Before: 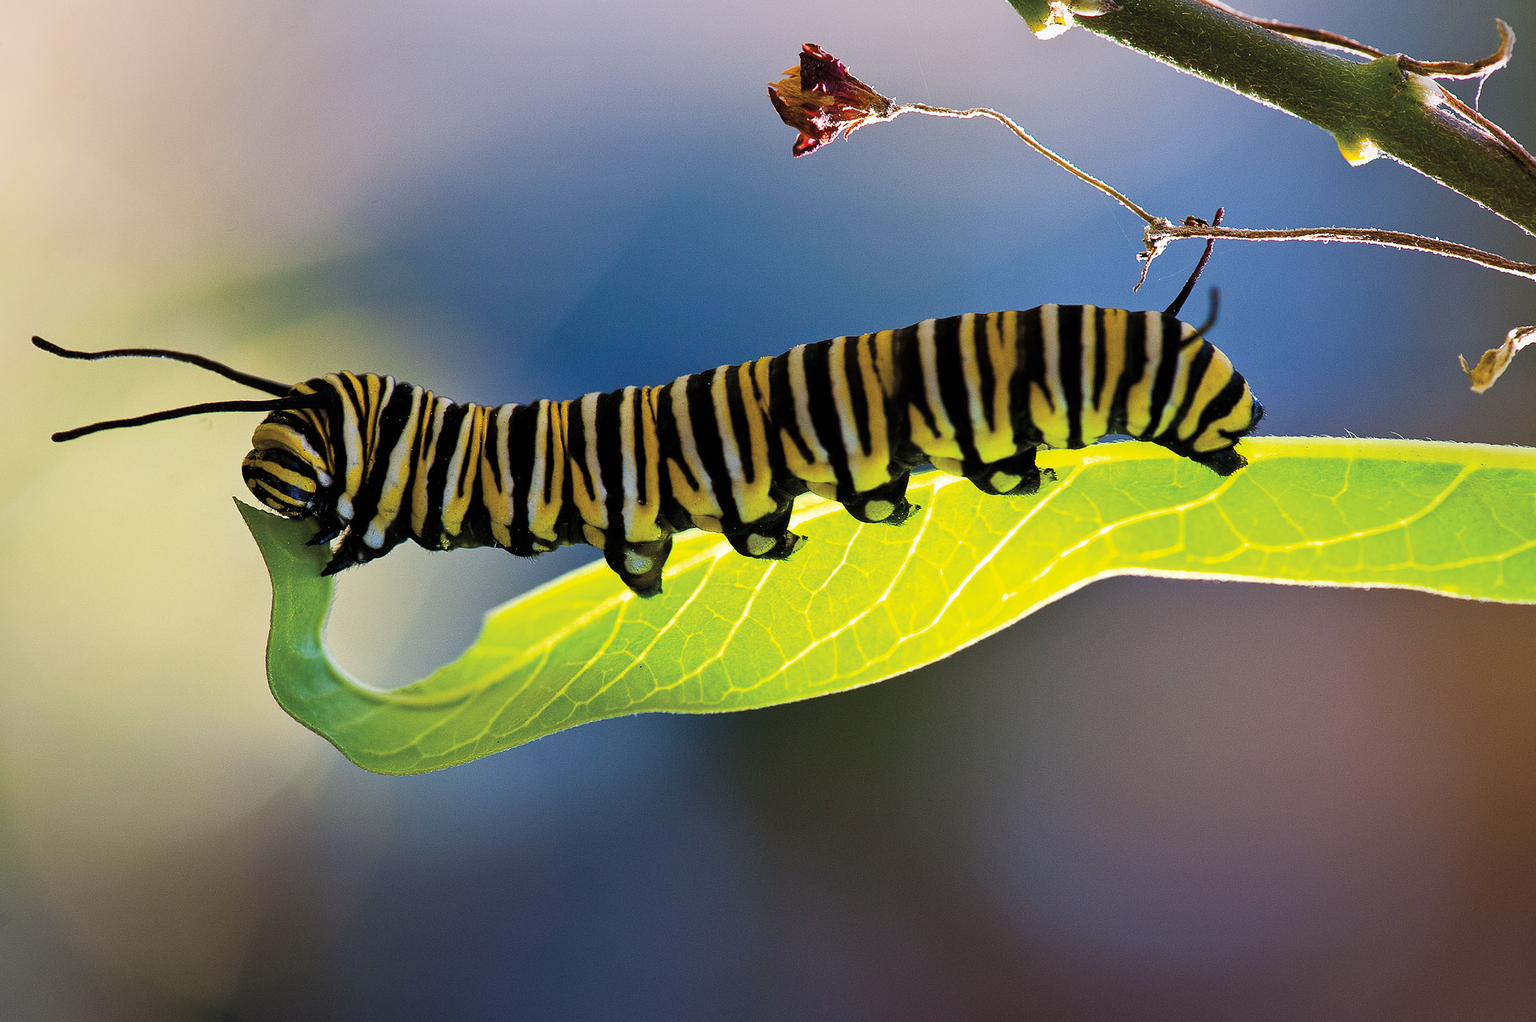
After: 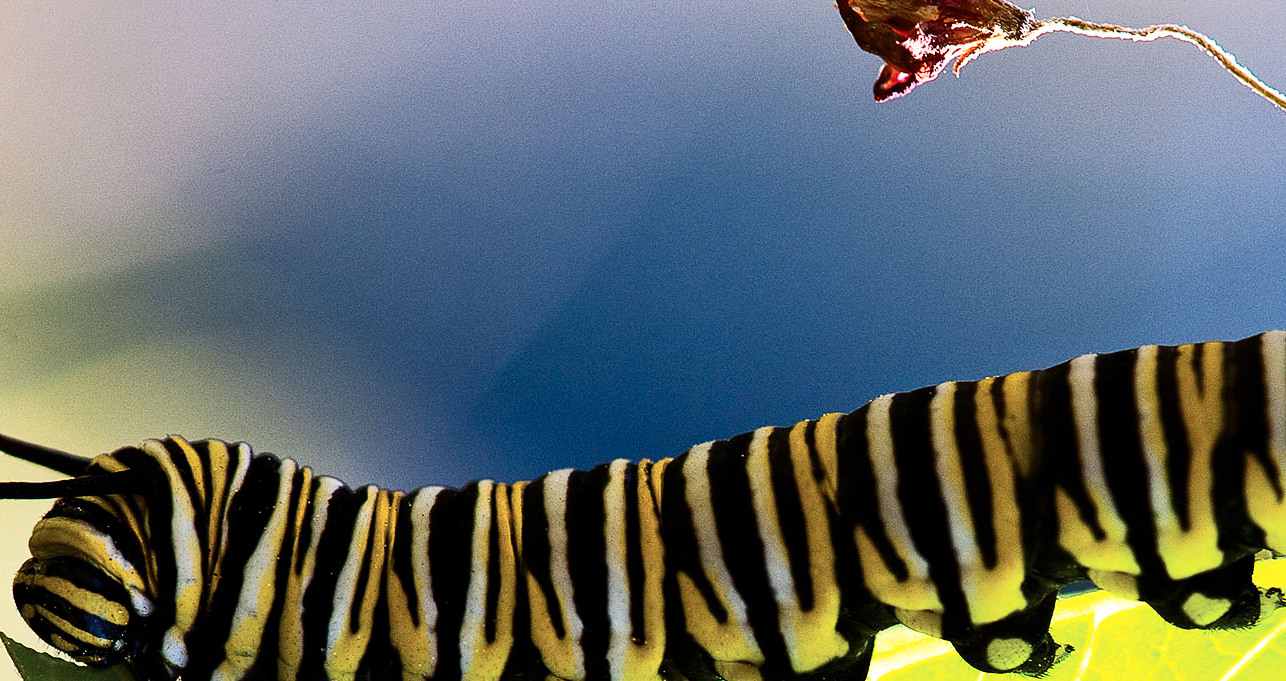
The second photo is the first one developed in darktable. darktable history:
crop: left 15.232%, top 9.066%, right 31.154%, bottom 48.271%
contrast brightness saturation: contrast 0.276
